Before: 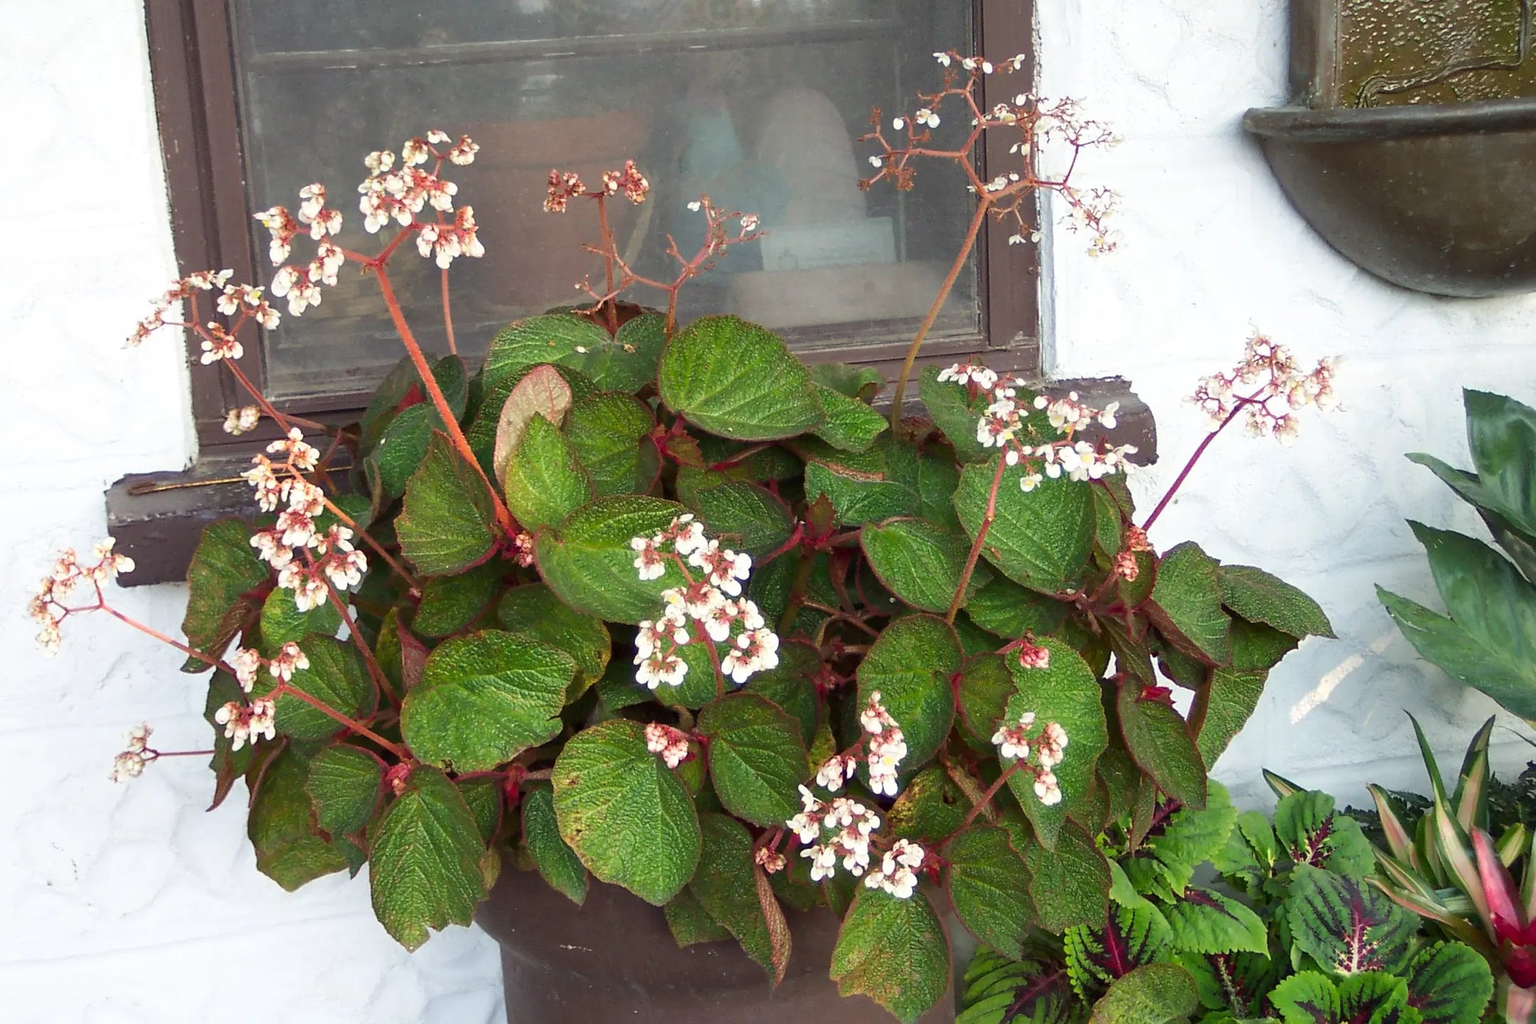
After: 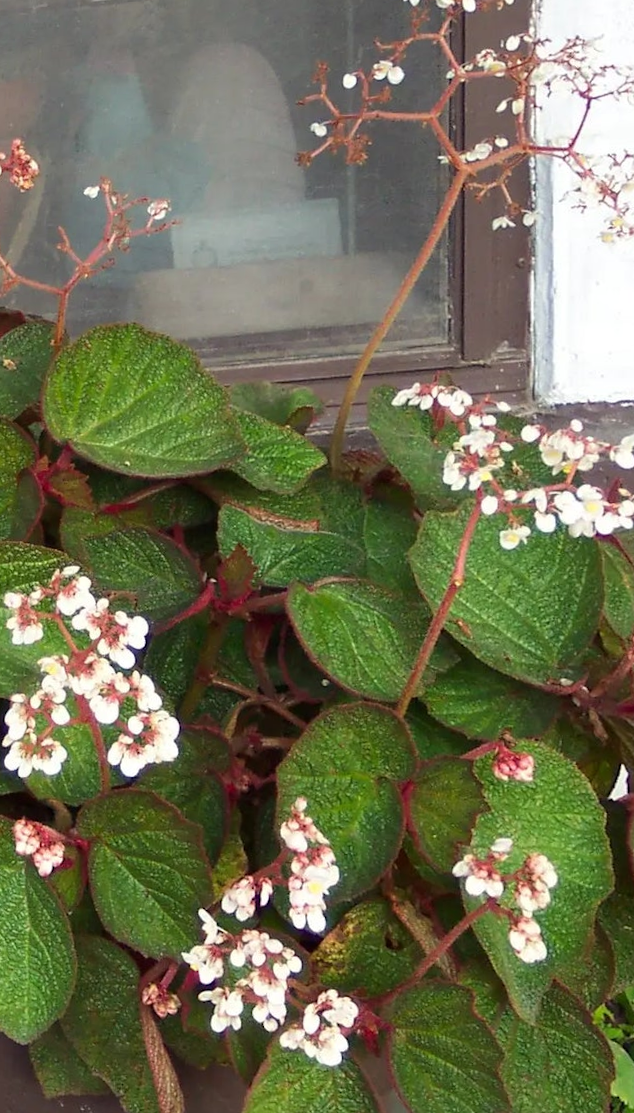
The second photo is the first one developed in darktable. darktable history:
rotate and perspective: rotation 1.69°, lens shift (vertical) -0.023, lens shift (horizontal) -0.291, crop left 0.025, crop right 0.988, crop top 0.092, crop bottom 0.842
crop: left 33.36%, right 33.36%
